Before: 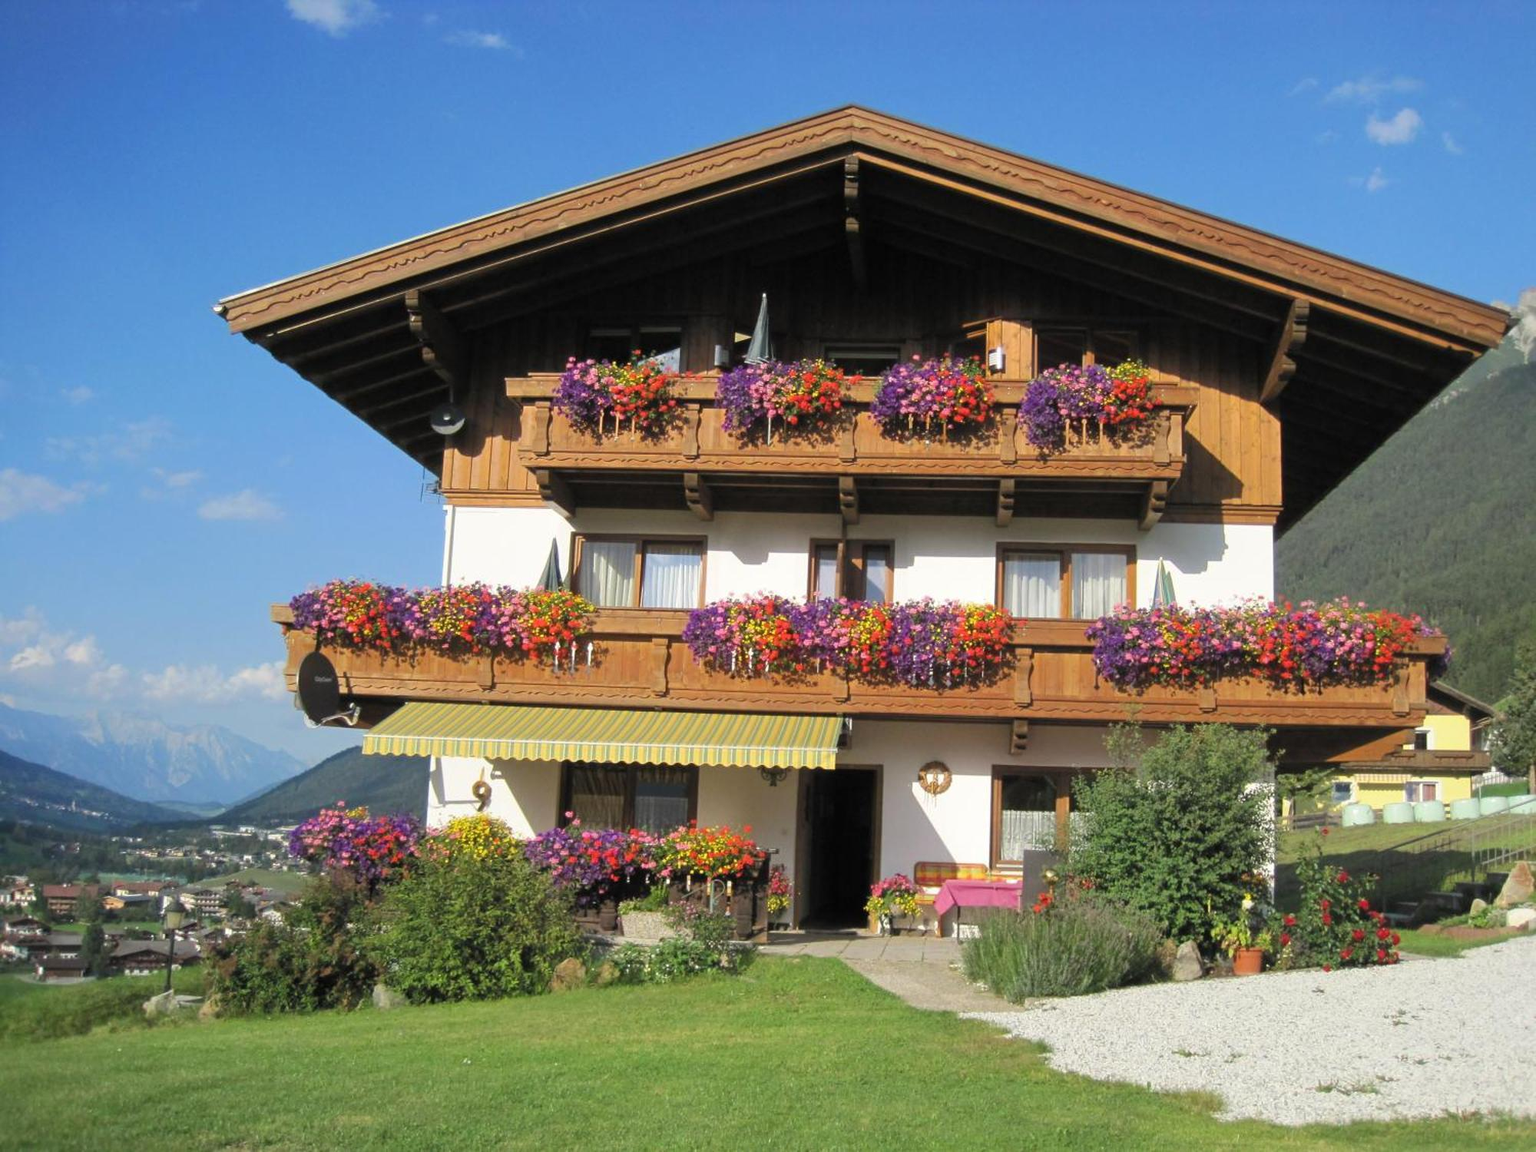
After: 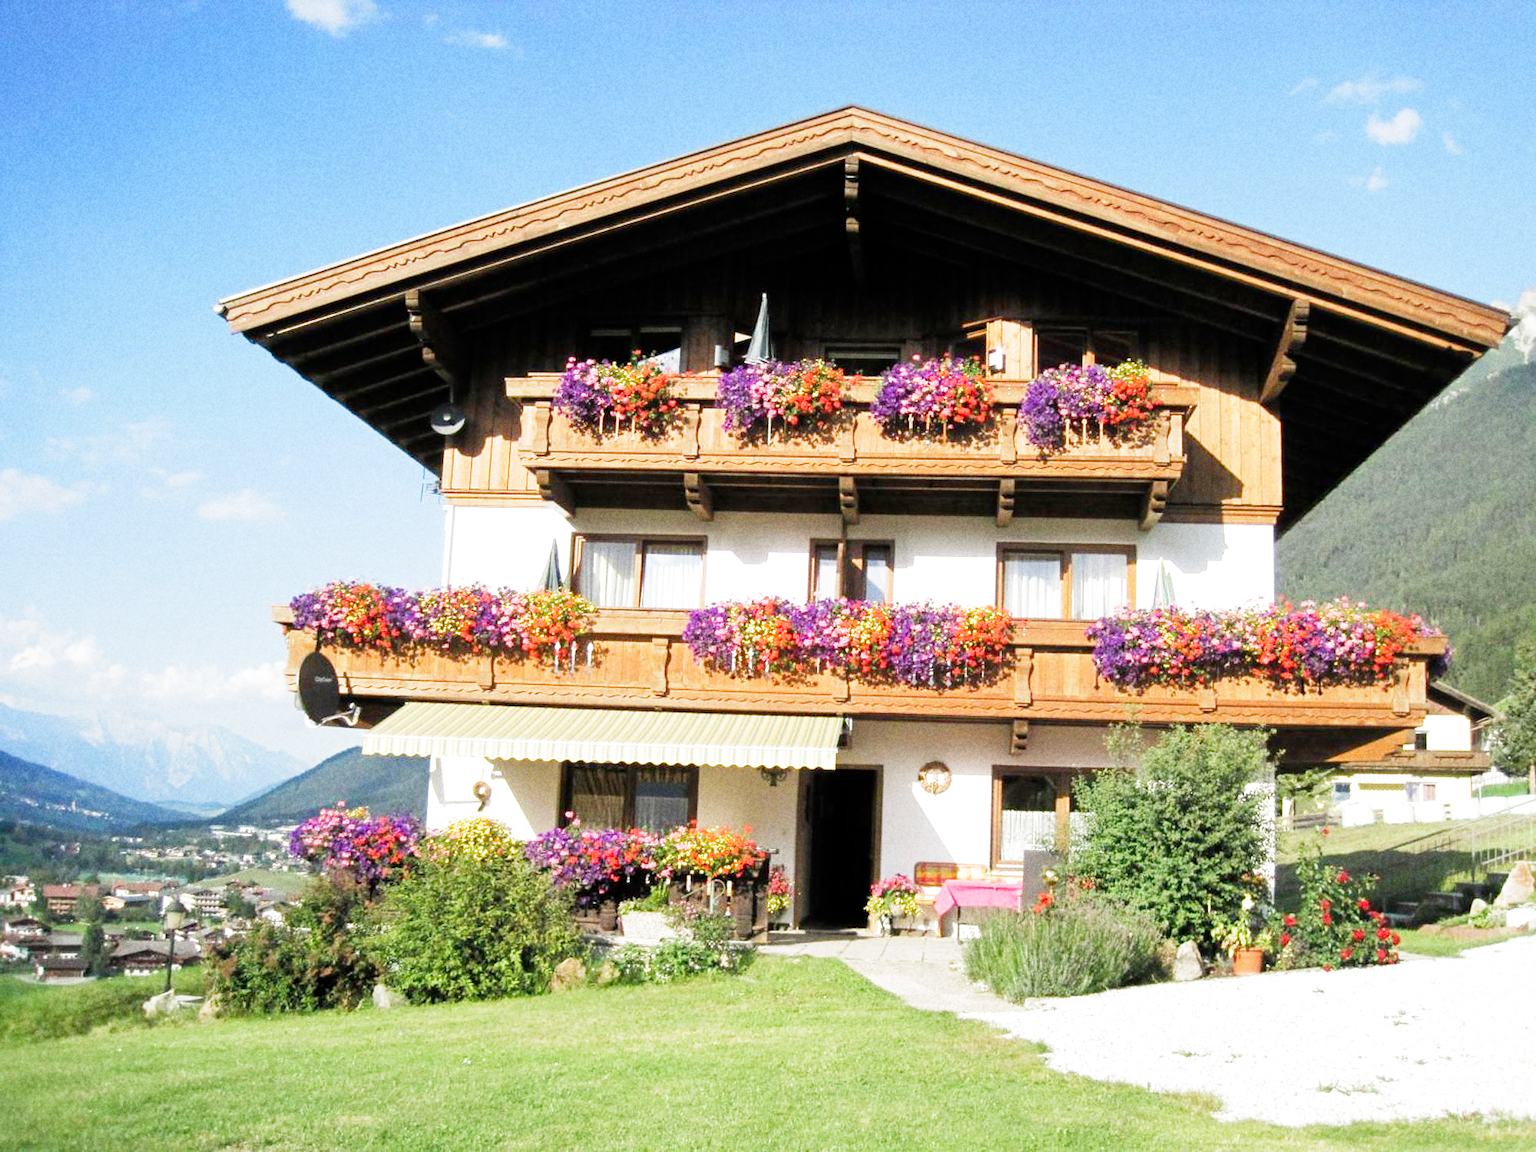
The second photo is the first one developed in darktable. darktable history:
grain: coarseness 22.88 ISO
exposure: black level correction 0, exposure 0.7 EV, compensate exposure bias true, compensate highlight preservation false
filmic rgb: middle gray luminance 12.74%, black relative exposure -10.13 EV, white relative exposure 3.47 EV, threshold 6 EV, target black luminance 0%, hardness 5.74, latitude 44.69%, contrast 1.221, highlights saturation mix 5%, shadows ↔ highlights balance 26.78%, add noise in highlights 0, preserve chrominance no, color science v3 (2019), use custom middle-gray values true, iterations of high-quality reconstruction 0, contrast in highlights soft, enable highlight reconstruction true
